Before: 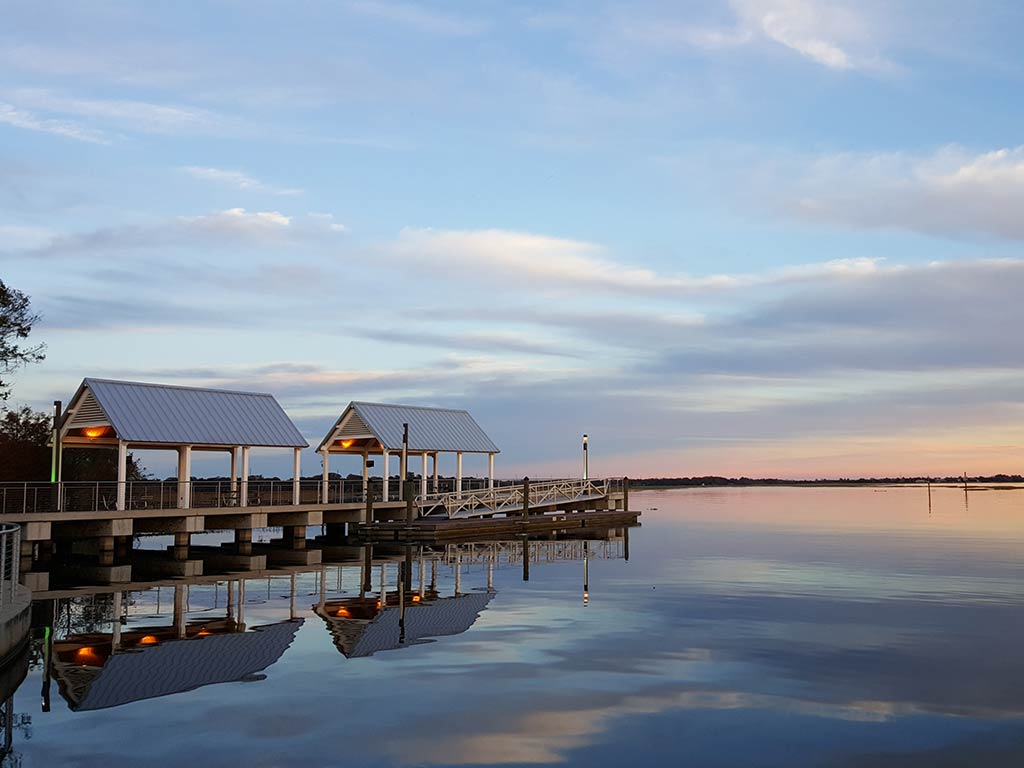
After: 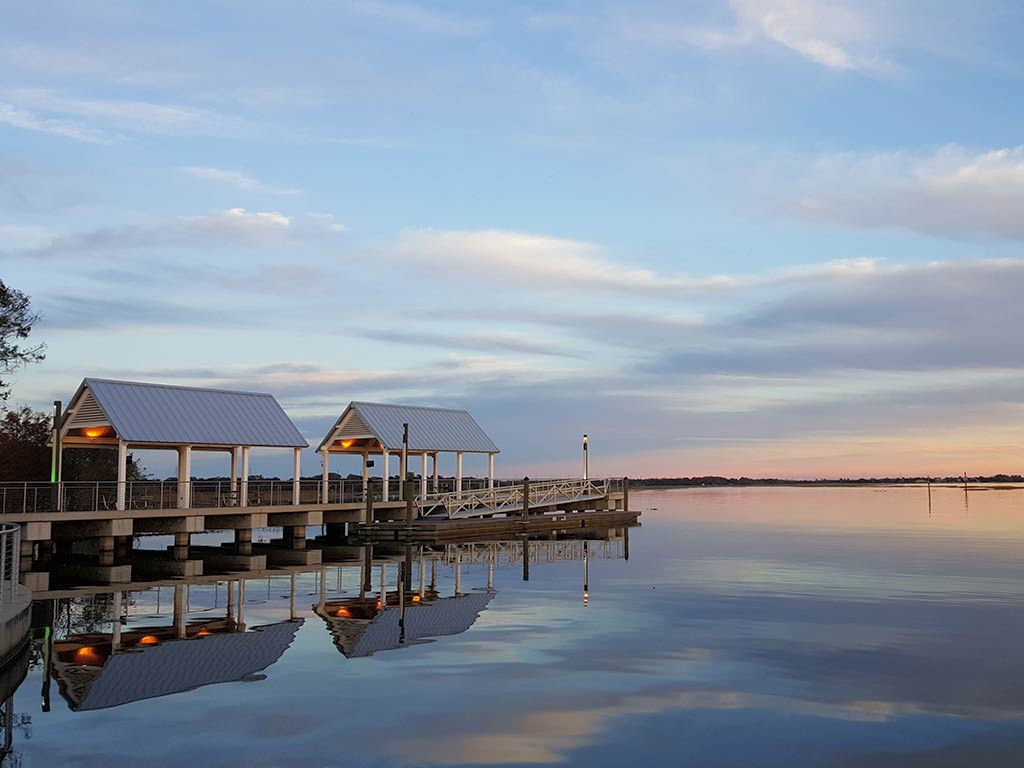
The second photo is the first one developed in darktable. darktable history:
tone curve: curves: ch0 [(0, 0) (0.003, 0.005) (0.011, 0.016) (0.025, 0.036) (0.044, 0.071) (0.069, 0.112) (0.1, 0.149) (0.136, 0.187) (0.177, 0.228) (0.224, 0.272) (0.277, 0.32) (0.335, 0.374) (0.399, 0.429) (0.468, 0.479) (0.543, 0.538) (0.623, 0.609) (0.709, 0.697) (0.801, 0.789) (0.898, 0.876) (1, 1)], color space Lab, independent channels, preserve colors none
